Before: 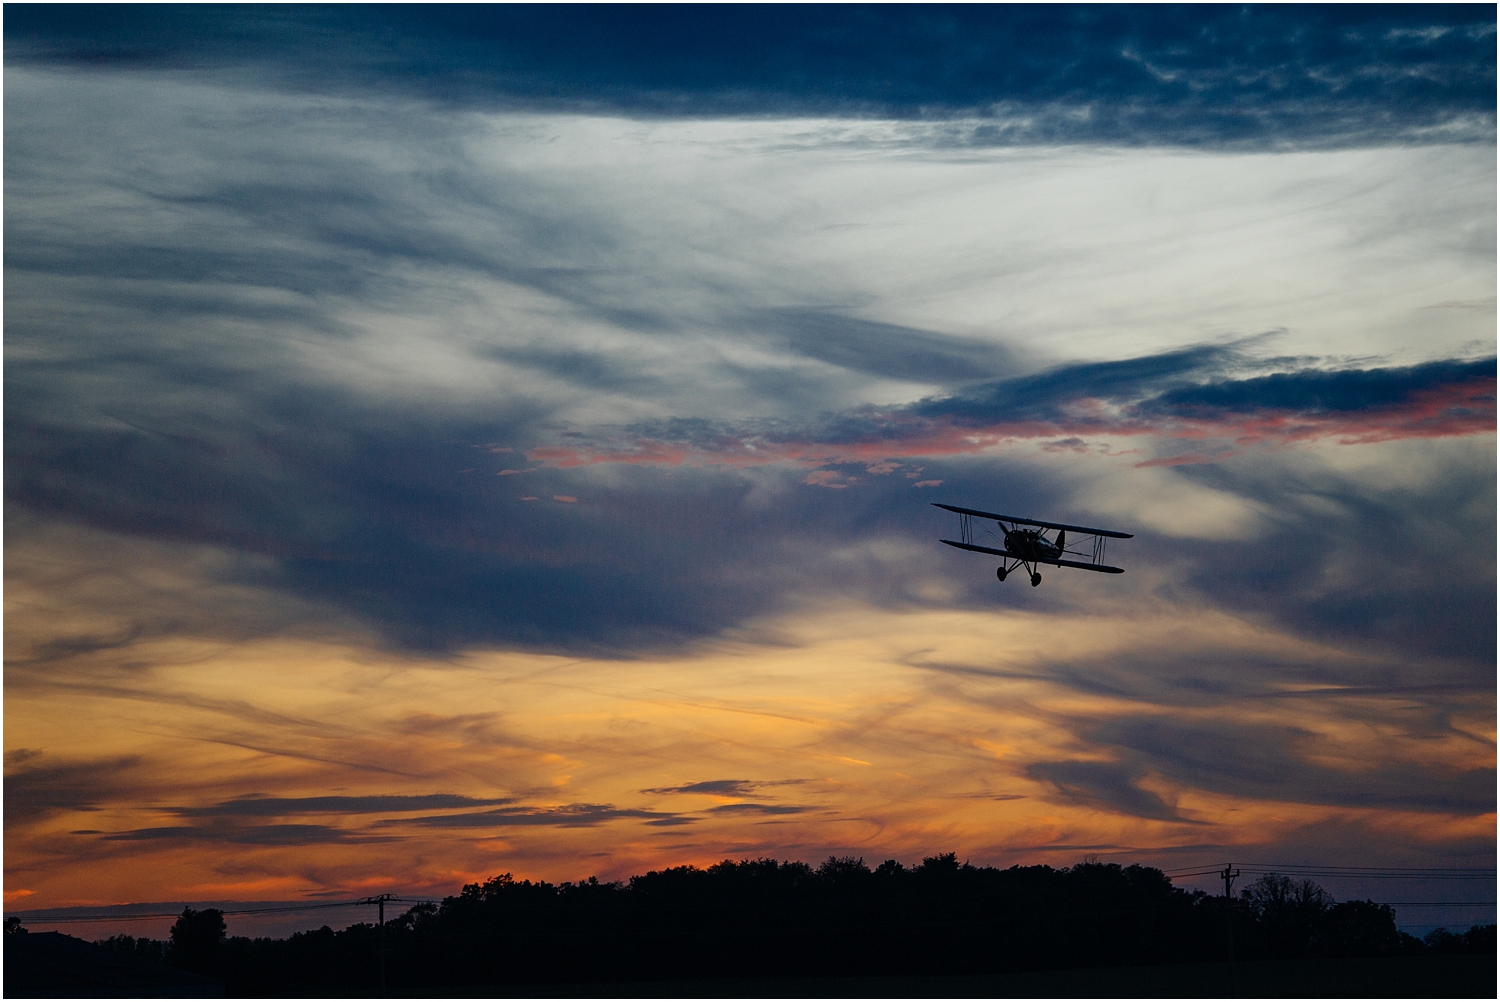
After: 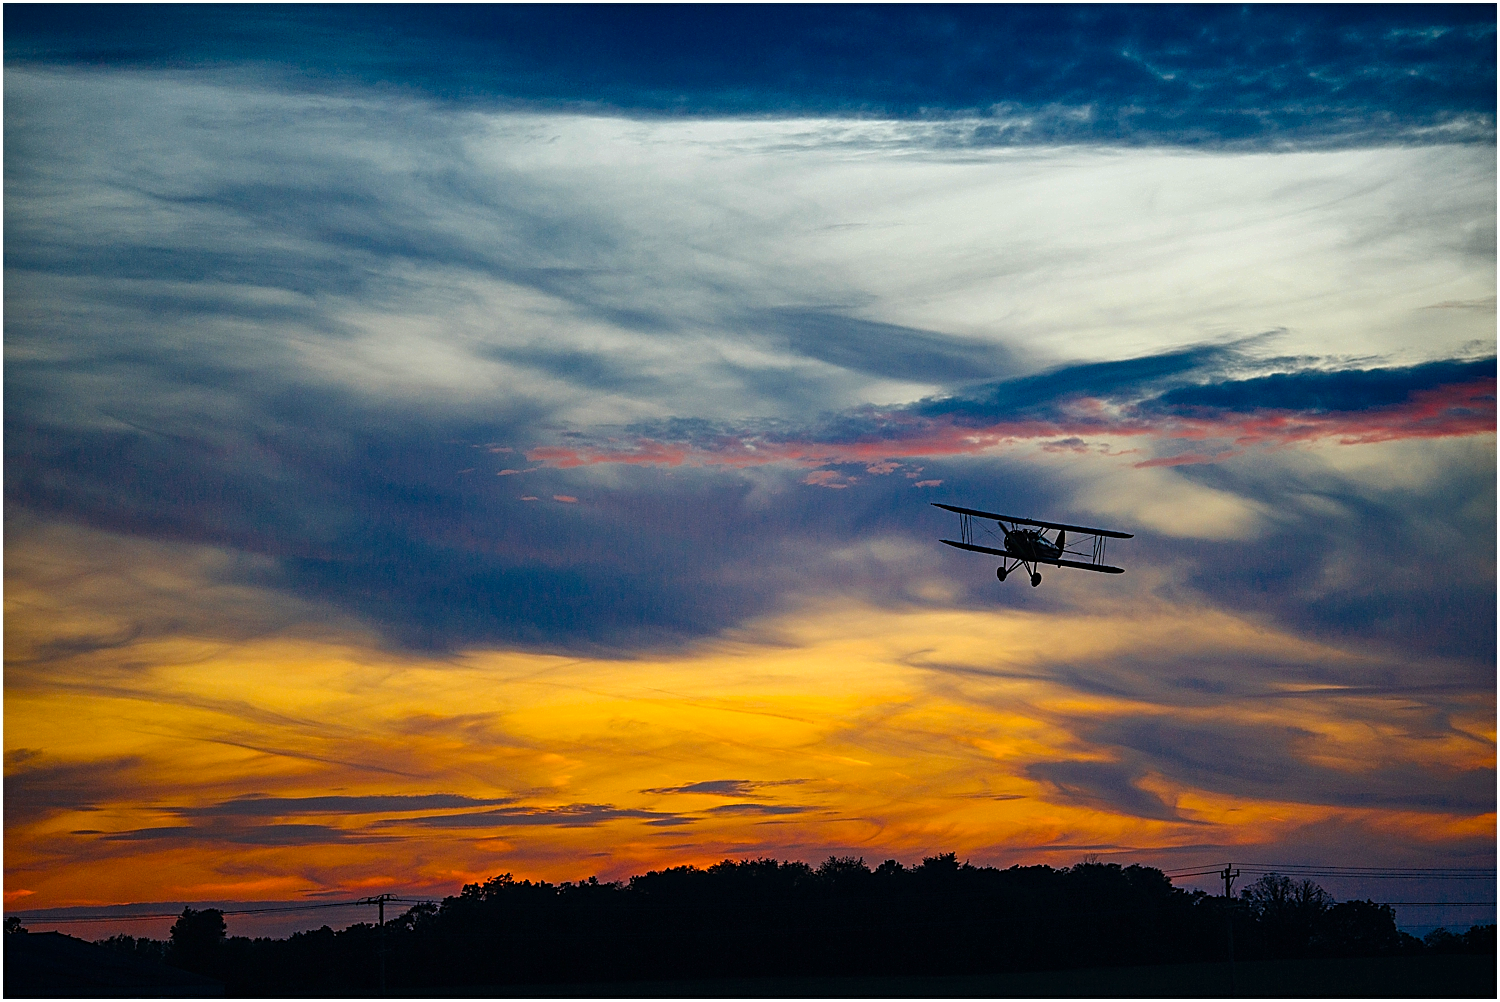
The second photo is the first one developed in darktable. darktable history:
color balance rgb: perceptual saturation grading › global saturation 36%, perceptual brilliance grading › global brilliance 10%, global vibrance 20%
sharpen: on, module defaults
shadows and highlights: low approximation 0.01, soften with gaussian
